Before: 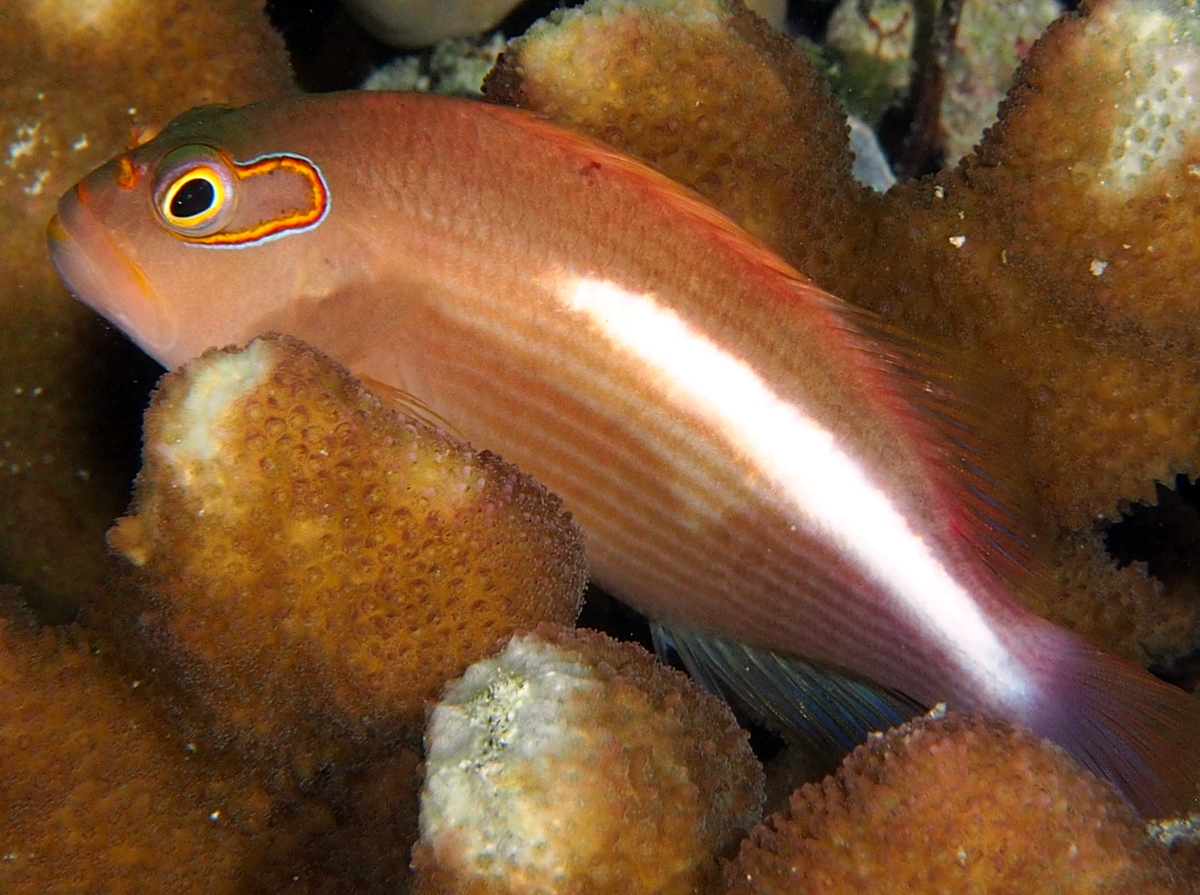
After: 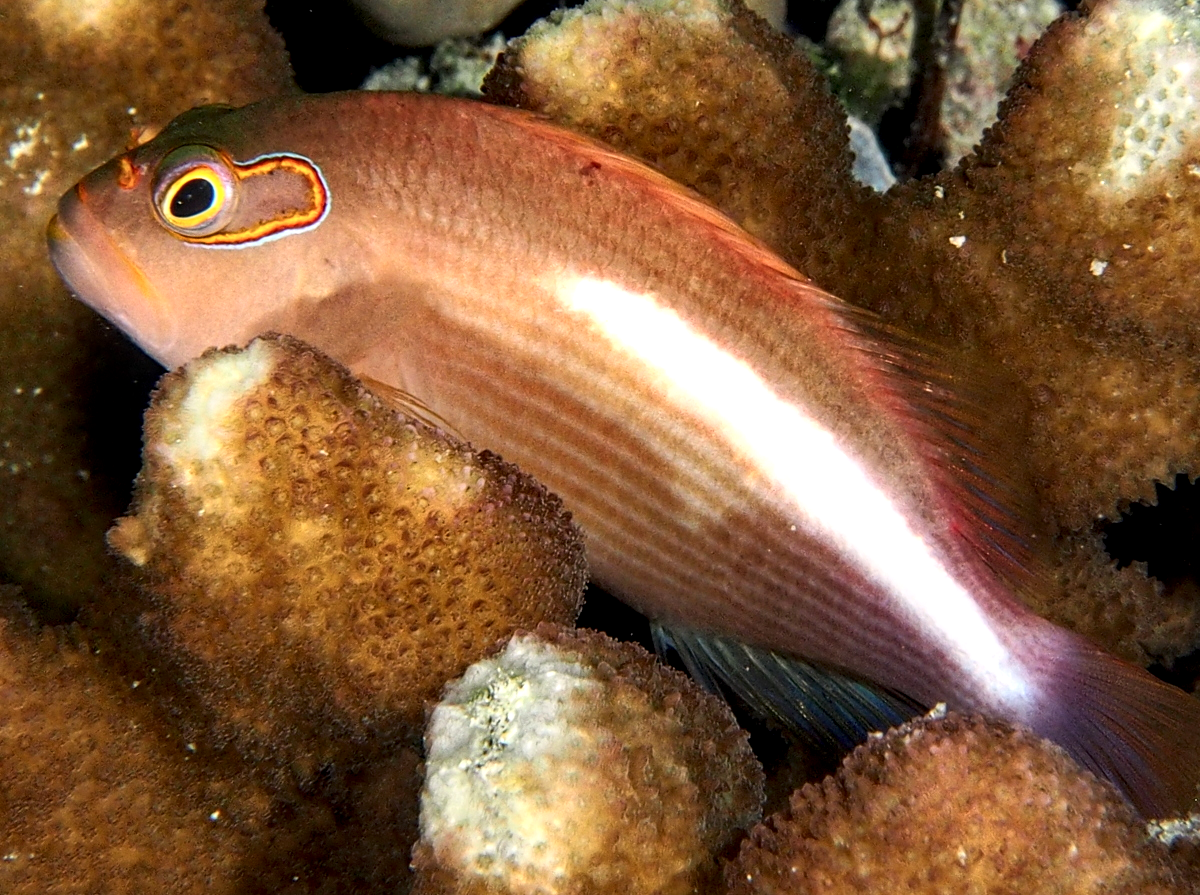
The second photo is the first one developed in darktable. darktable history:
contrast brightness saturation: contrast 0.237, brightness 0.086
local contrast: detail 144%
shadows and highlights: shadows 36.48, highlights -27.78, highlights color adjustment 72.86%, soften with gaussian
